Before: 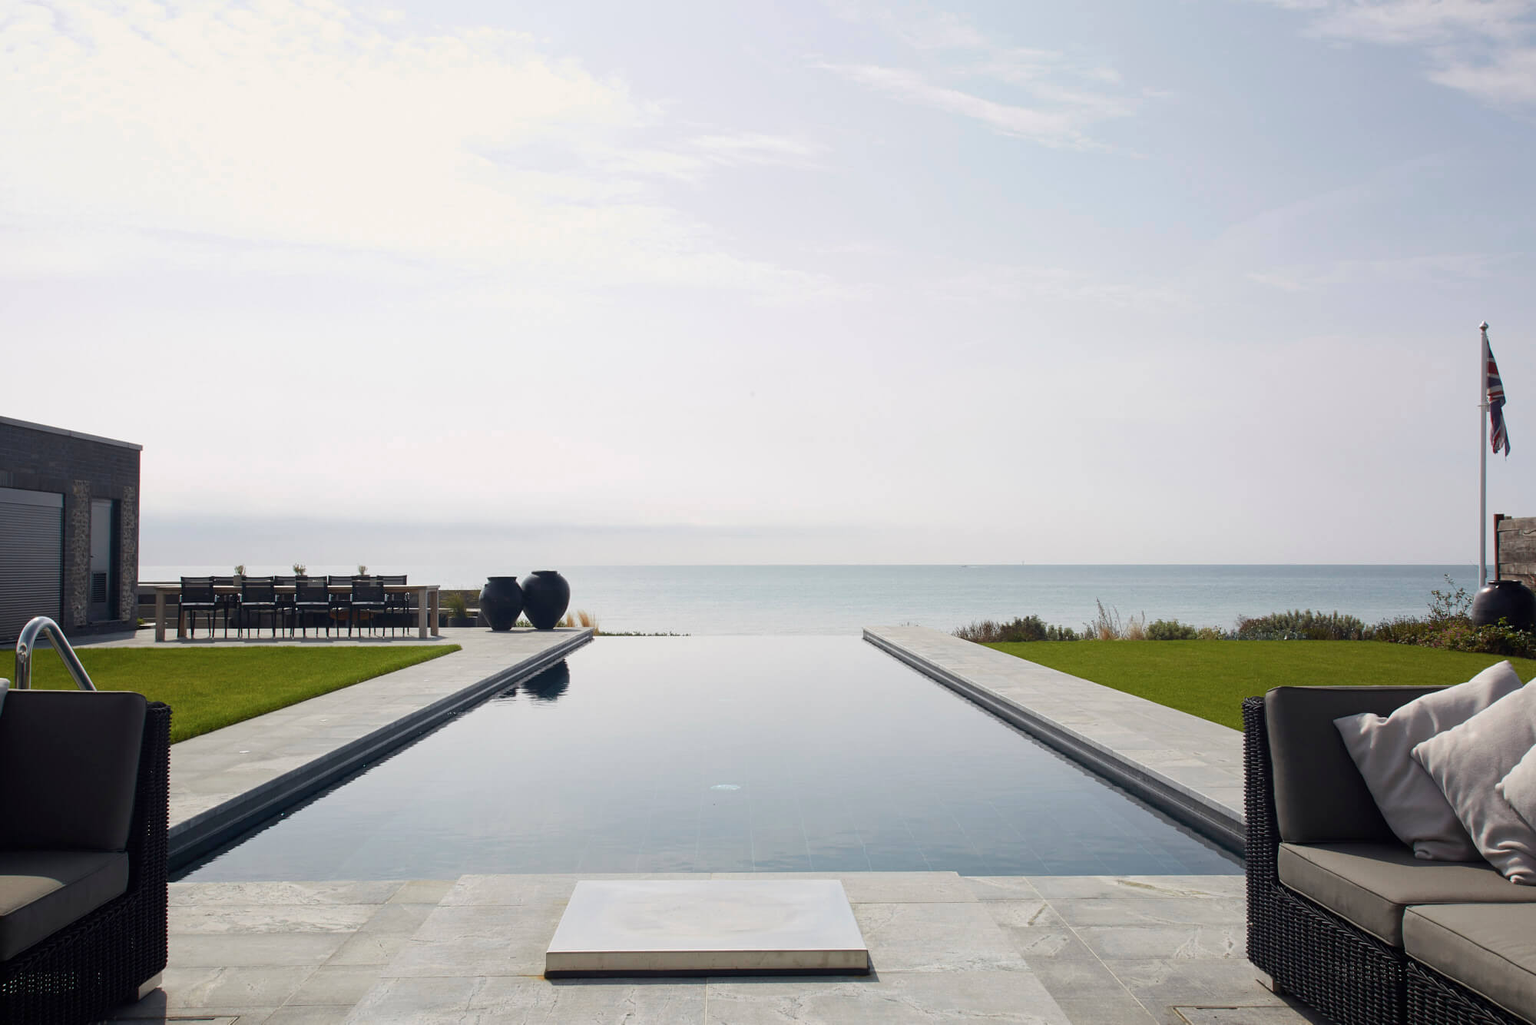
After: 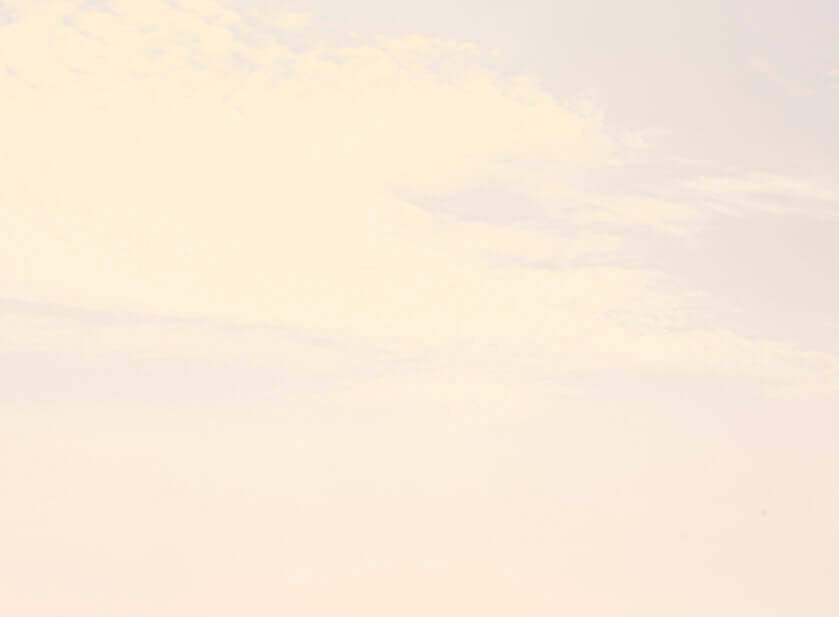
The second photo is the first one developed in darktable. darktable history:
sharpen: on, module defaults
contrast brightness saturation: contrast 0.04, saturation 0.16
crop and rotate: left 10.817%, top 0.062%, right 47.194%, bottom 53.626%
white balance: red 1.045, blue 0.932
